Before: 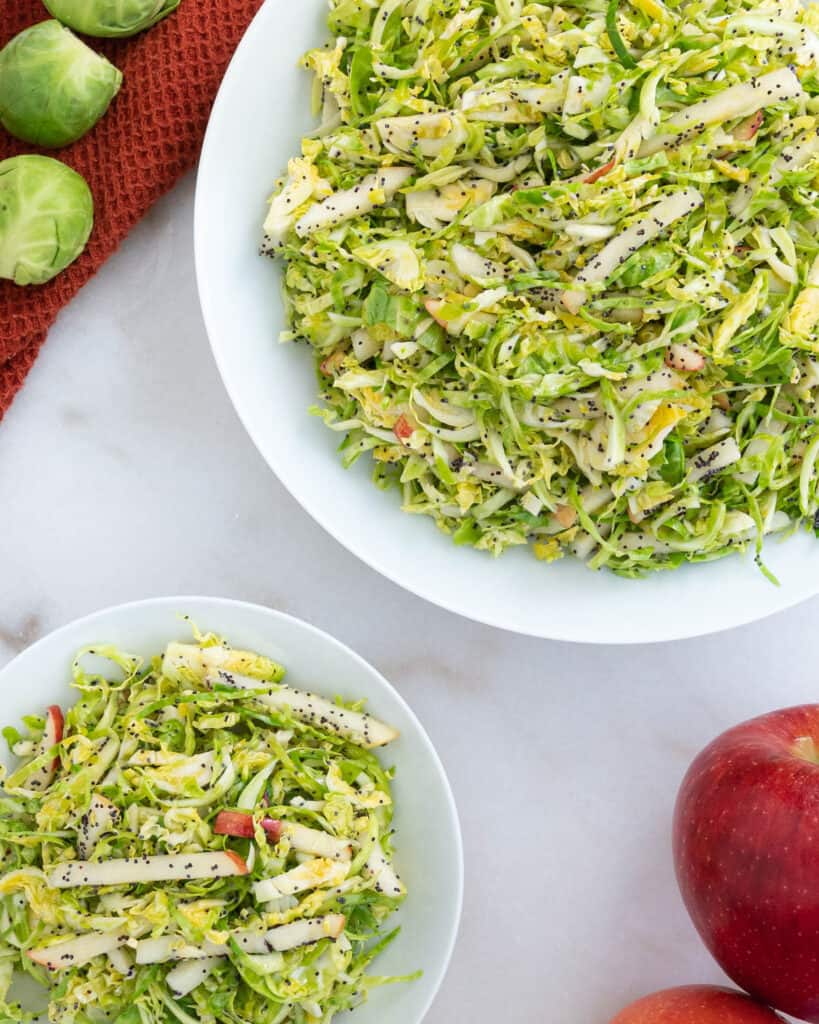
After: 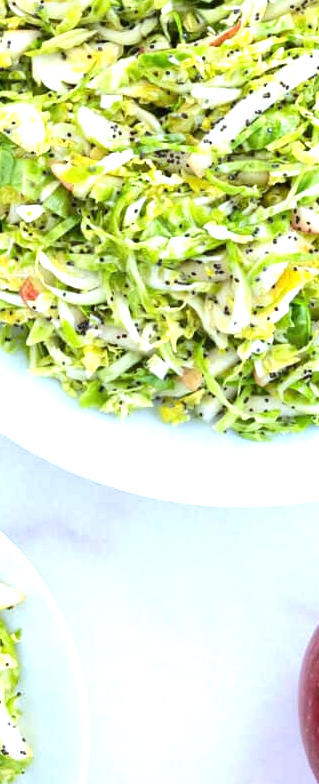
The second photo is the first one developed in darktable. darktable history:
crop: left 45.721%, top 13.393%, right 14.118%, bottom 10.01%
tone equalizer: -8 EV -0.417 EV, -7 EV -0.389 EV, -6 EV -0.333 EV, -5 EV -0.222 EV, -3 EV 0.222 EV, -2 EV 0.333 EV, -1 EV 0.389 EV, +0 EV 0.417 EV, edges refinement/feathering 500, mask exposure compensation -1.57 EV, preserve details no
white balance: red 0.926, green 1.003, blue 1.133
exposure: black level correction 0, exposure 0.5 EV, compensate exposure bias true, compensate highlight preservation false
